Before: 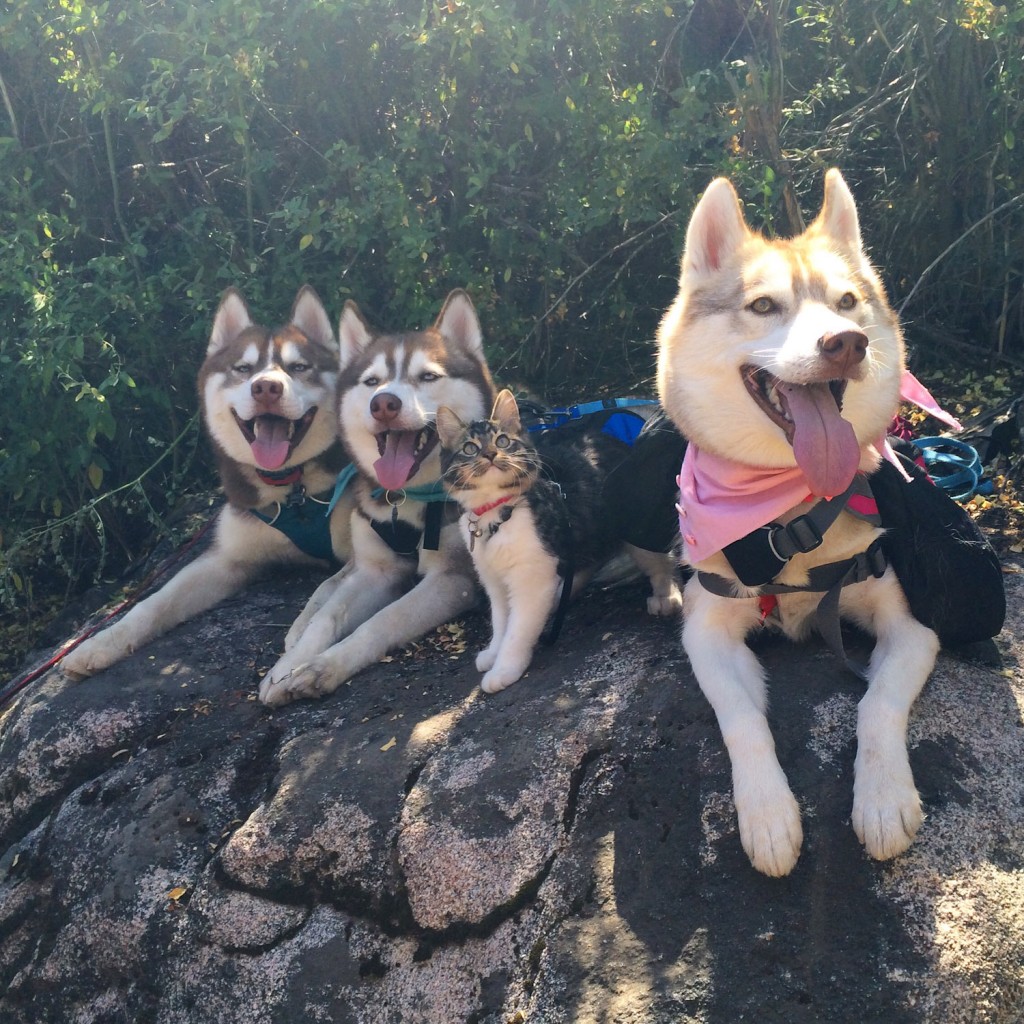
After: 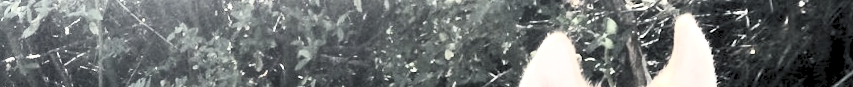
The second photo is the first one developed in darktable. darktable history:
rotate and perspective: rotation 1.69°, lens shift (vertical) -0.023, lens shift (horizontal) -0.291, crop left 0.025, crop right 0.988, crop top 0.092, crop bottom 0.842
crop and rotate: left 9.644%, top 9.491%, right 6.021%, bottom 80.509%
contrast brightness saturation: contrast 0.57, brightness 0.57, saturation -0.34
color balance rgb: perceptual saturation grading › global saturation 20%, perceptual saturation grading › highlights -25%, perceptual saturation grading › shadows 50%
tone equalizer: -8 EV -0.417 EV, -7 EV -0.389 EV, -6 EV -0.333 EV, -5 EV -0.222 EV, -3 EV 0.222 EV, -2 EV 0.333 EV, -1 EV 0.389 EV, +0 EV 0.417 EV, edges refinement/feathering 500, mask exposure compensation -1.57 EV, preserve details no
color zones: curves: ch0 [(0, 0.6) (0.129, 0.508) (0.193, 0.483) (0.429, 0.5) (0.571, 0.5) (0.714, 0.5) (0.857, 0.5) (1, 0.6)]; ch1 [(0, 0.481) (0.112, 0.245) (0.213, 0.223) (0.429, 0.233) (0.571, 0.231) (0.683, 0.242) (0.857, 0.296) (1, 0.481)]
rgb levels: levels [[0.034, 0.472, 0.904], [0, 0.5, 1], [0, 0.5, 1]]
